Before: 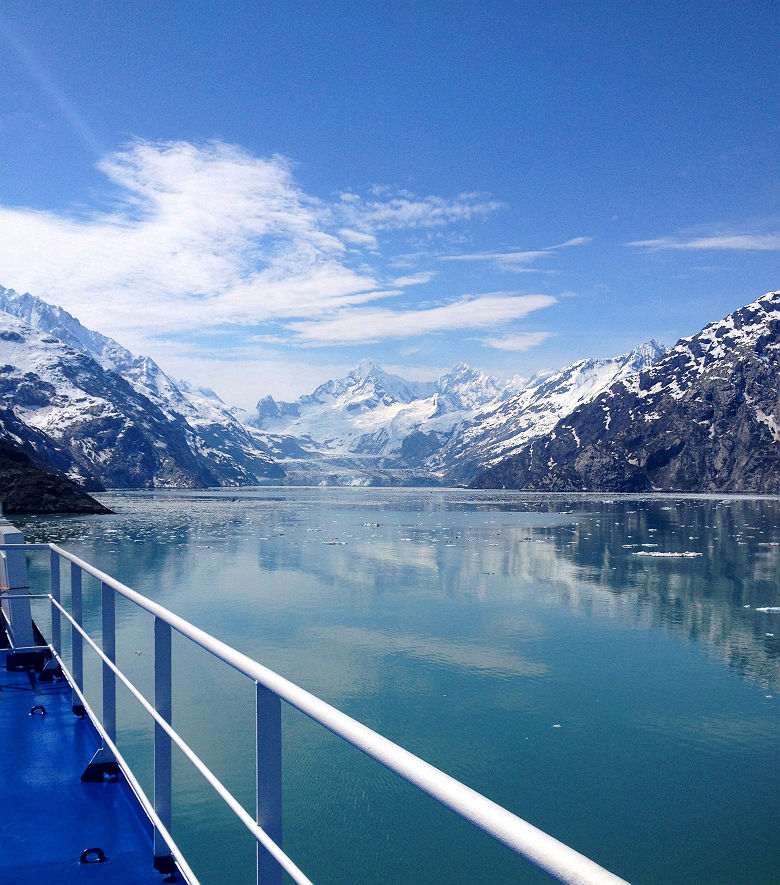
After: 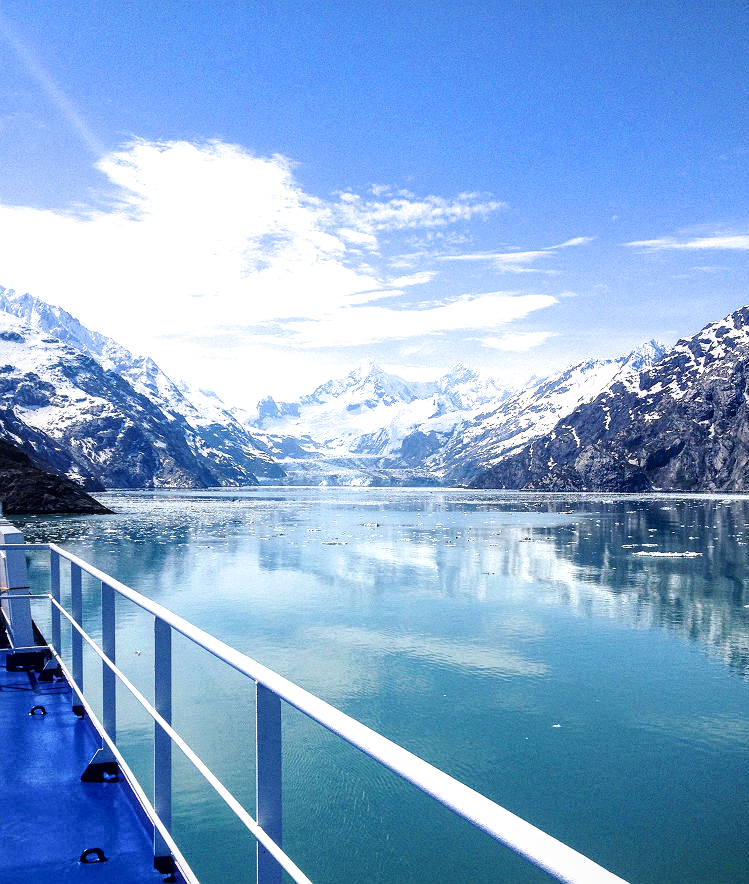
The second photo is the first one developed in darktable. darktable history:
filmic rgb: black relative exposure -8.01 EV, white relative exposure 2.46 EV, threshold 3.05 EV, hardness 6.41, enable highlight reconstruction true
exposure: black level correction 0, exposure 0.704 EV, compensate exposure bias true, compensate highlight preservation false
local contrast: on, module defaults
crop: right 3.945%, bottom 0.03%
